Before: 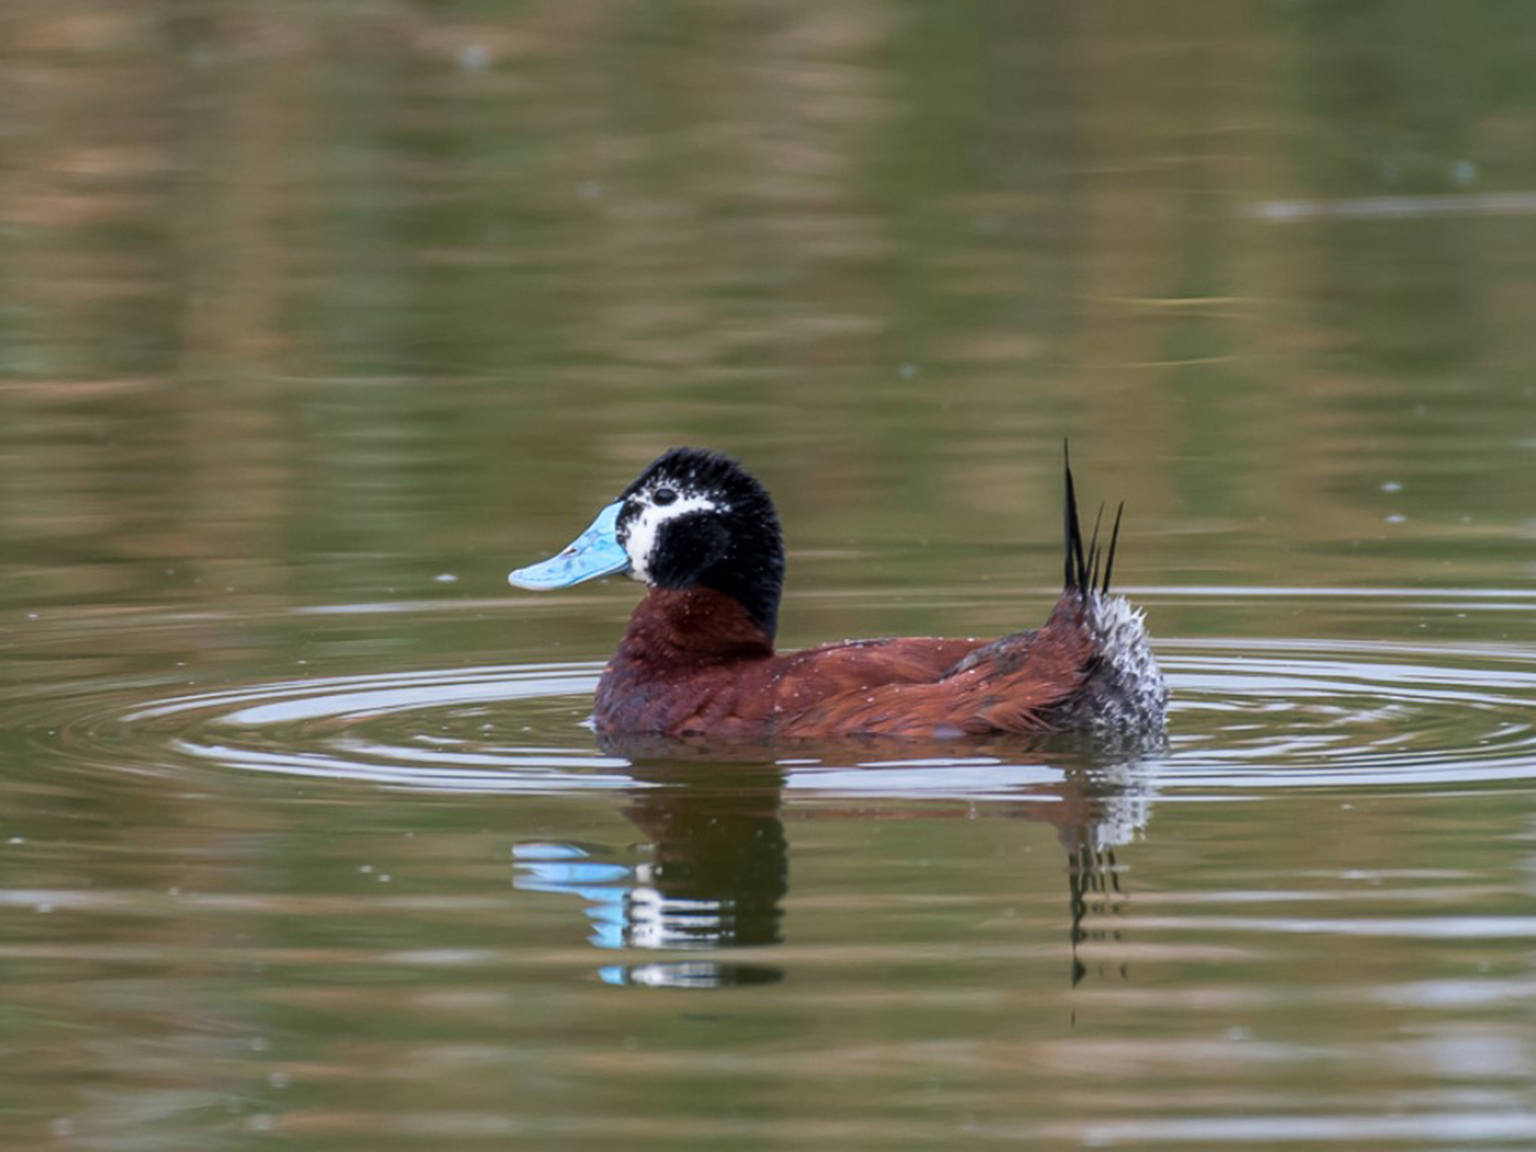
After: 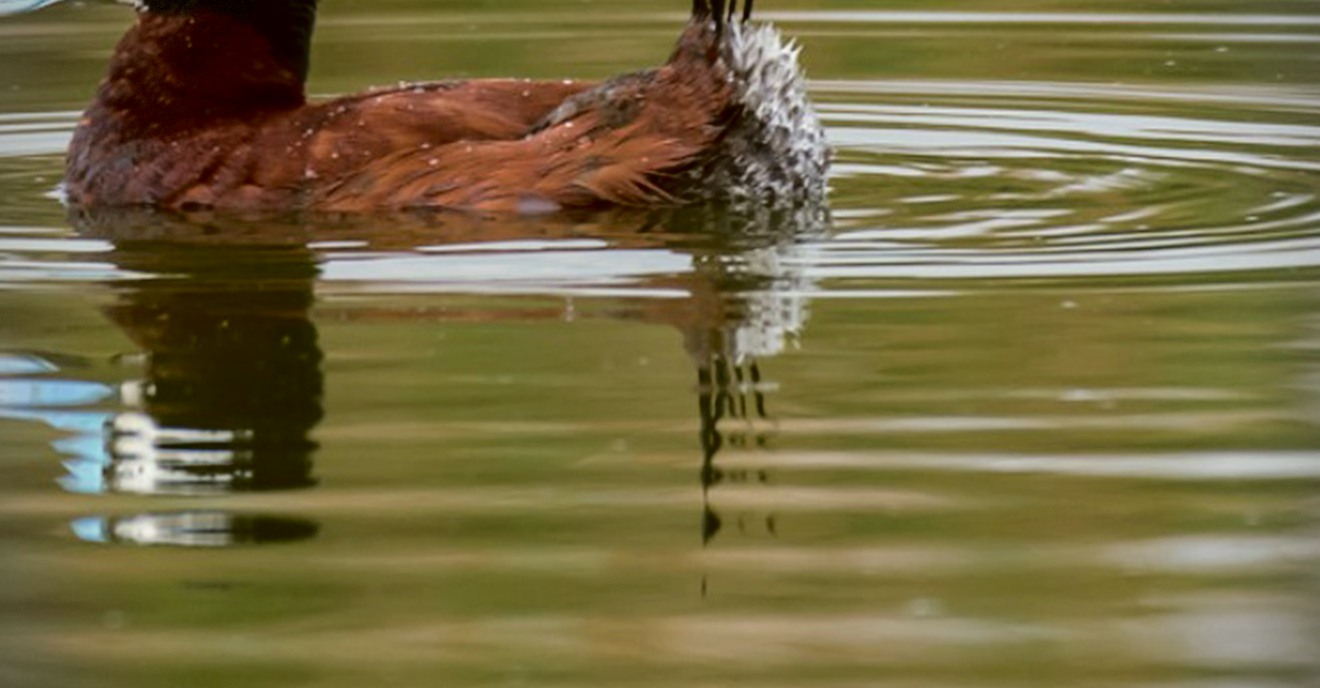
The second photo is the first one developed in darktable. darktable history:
crop and rotate: left 35.509%, top 50.238%, bottom 4.934%
vignetting: dithering 8-bit output, unbound false
fill light: exposure -2 EV, width 8.6
color correction: highlights a* -1.43, highlights b* 10.12, shadows a* 0.395, shadows b* 19.35
